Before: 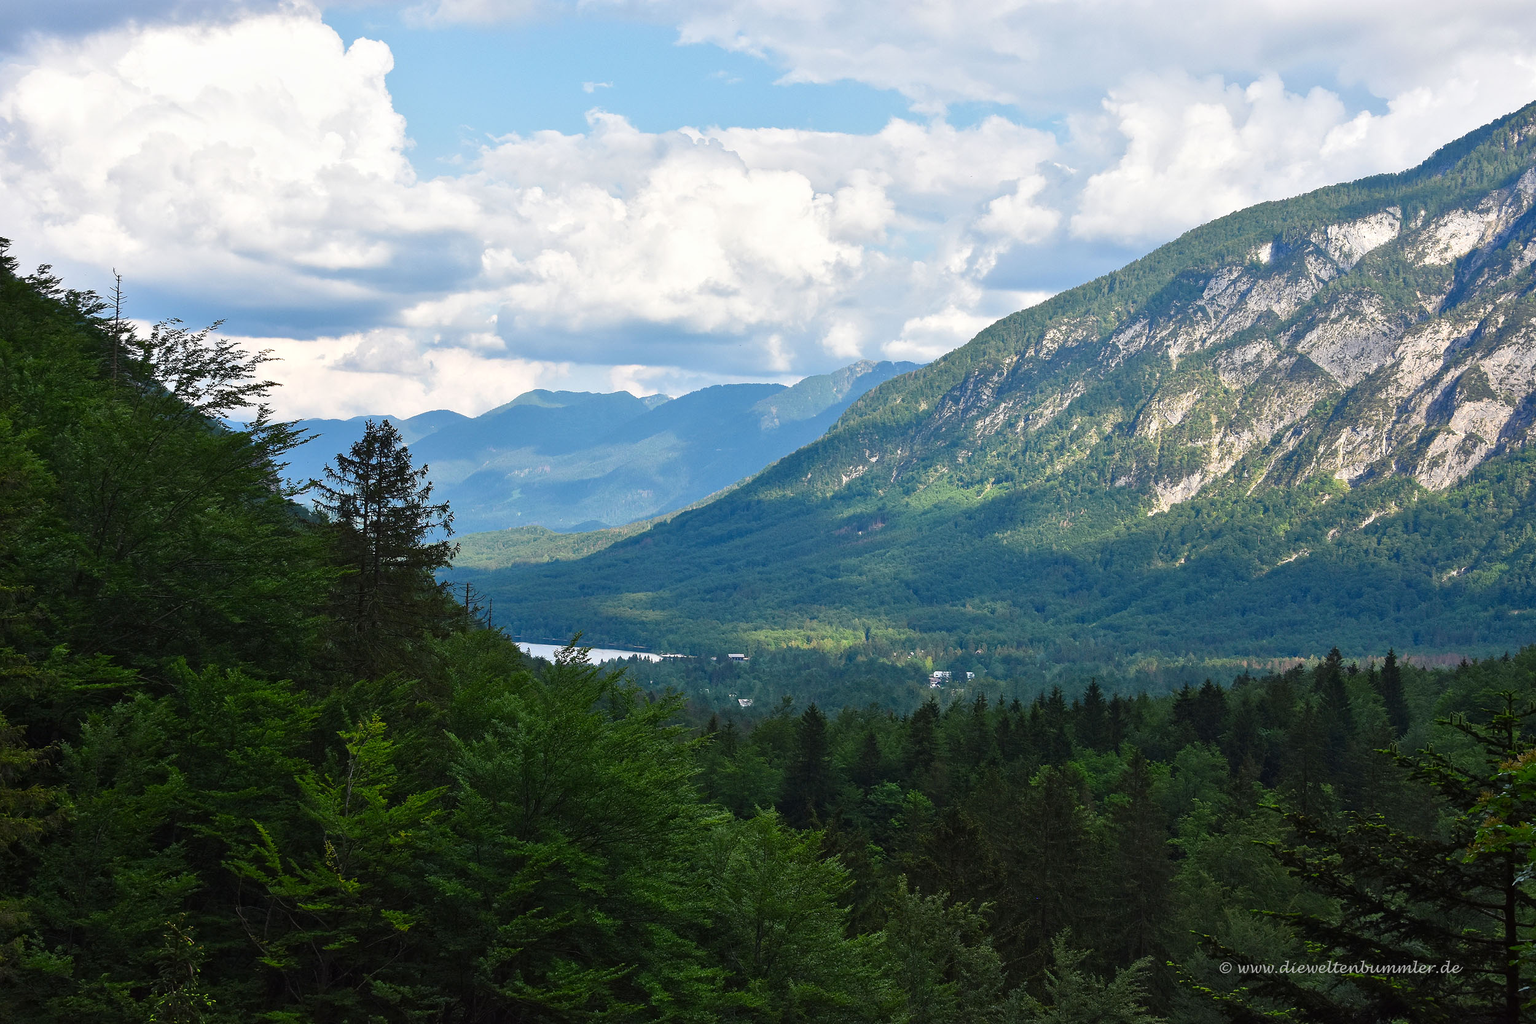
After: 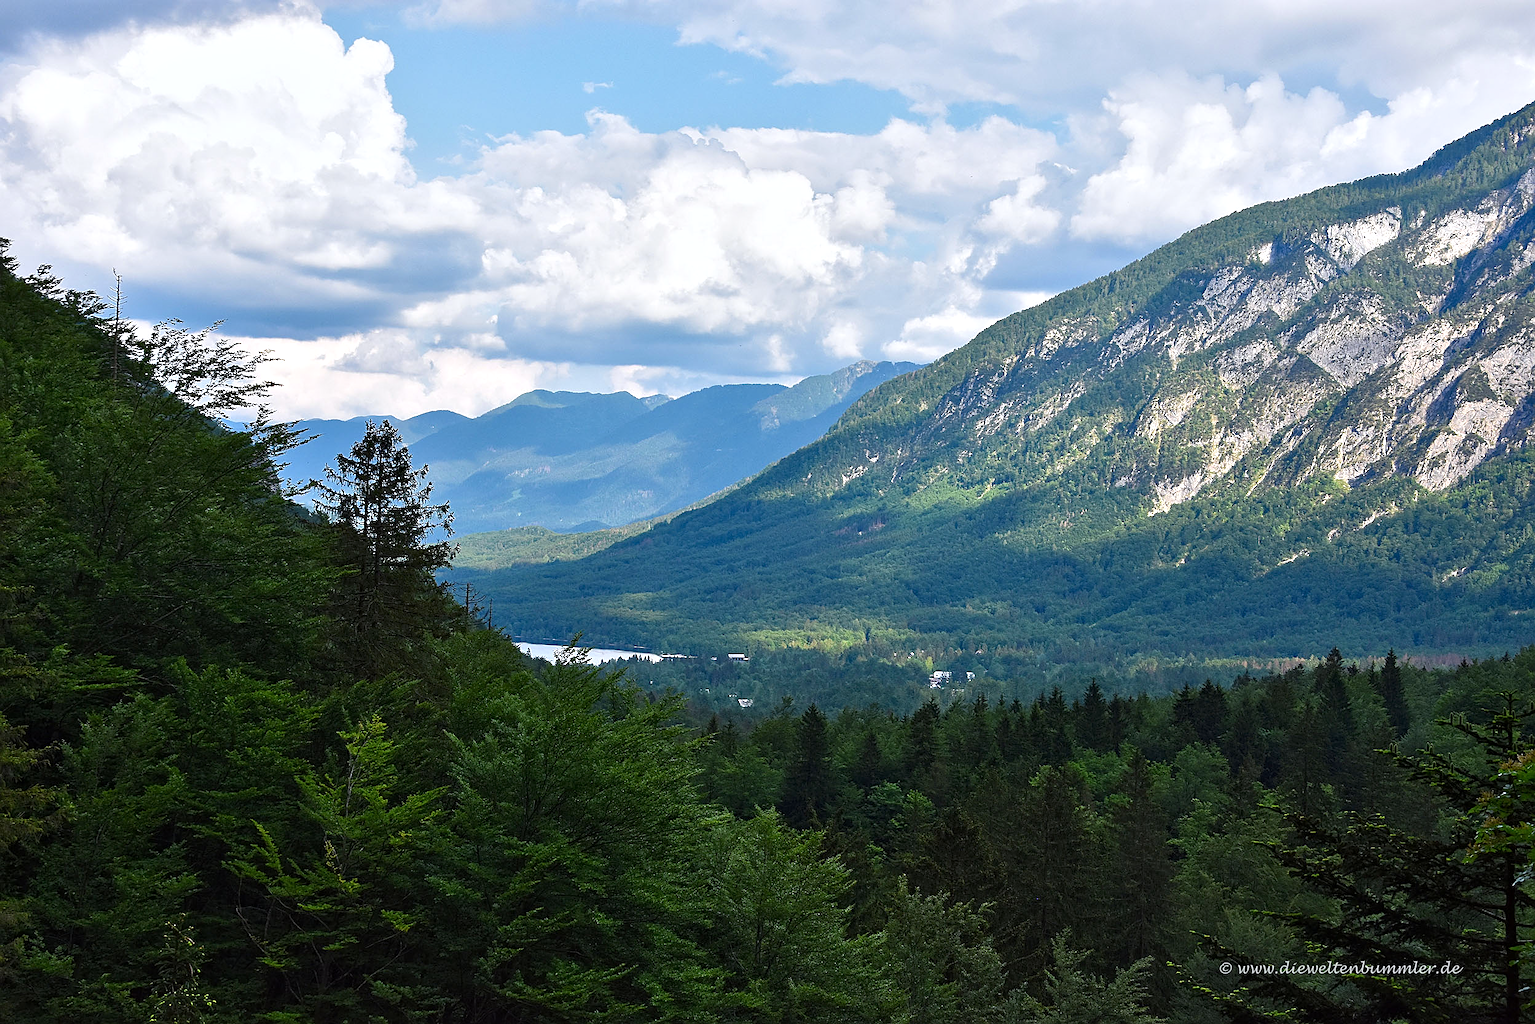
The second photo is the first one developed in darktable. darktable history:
sharpen: on, module defaults
white balance: red 0.983, blue 1.036
contrast equalizer: octaves 7, y [[0.6 ×6], [0.55 ×6], [0 ×6], [0 ×6], [0 ×6]], mix 0.29
